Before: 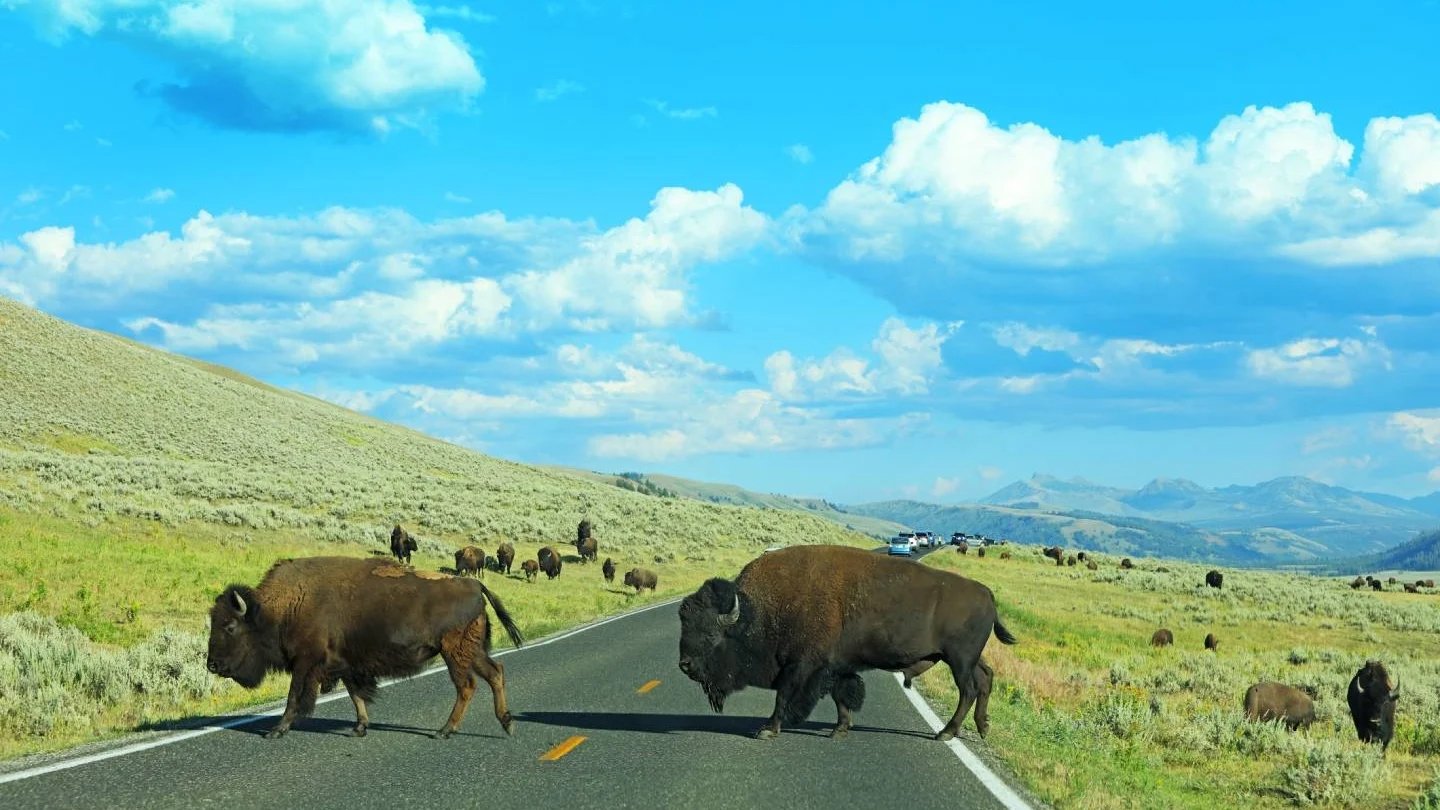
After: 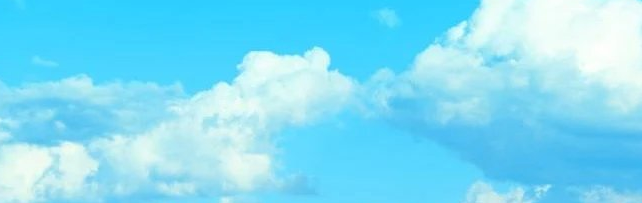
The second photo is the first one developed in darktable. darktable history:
crop: left 28.715%, top 16.844%, right 26.637%, bottom 58.007%
